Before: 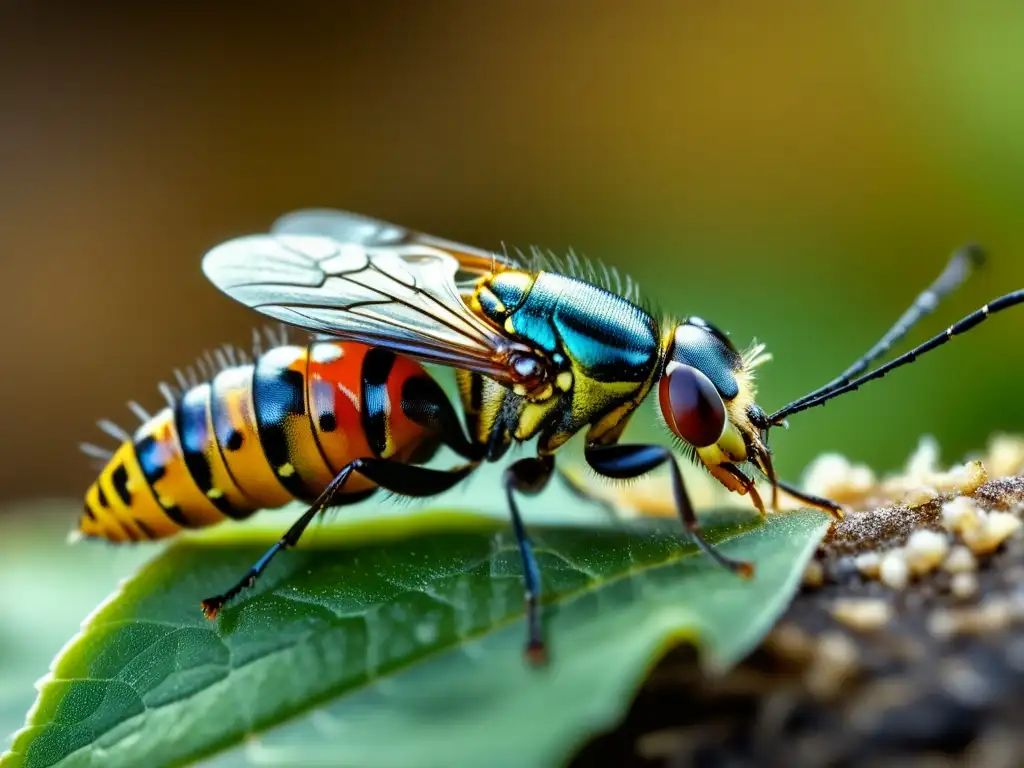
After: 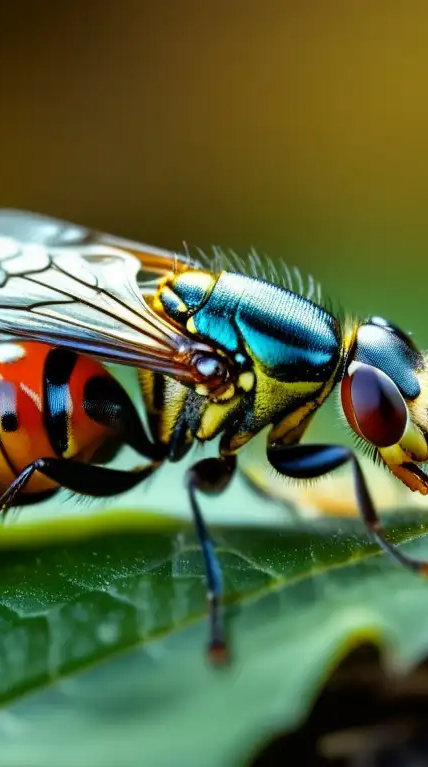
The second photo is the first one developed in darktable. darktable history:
crop: left 31.1%, right 27.078%
